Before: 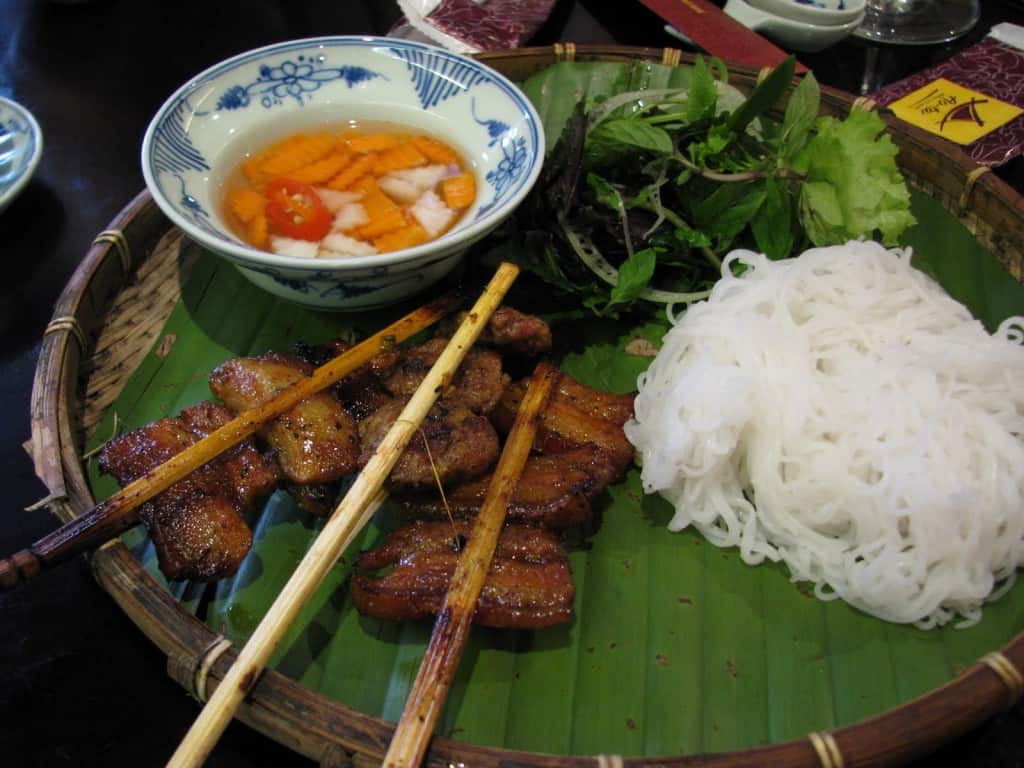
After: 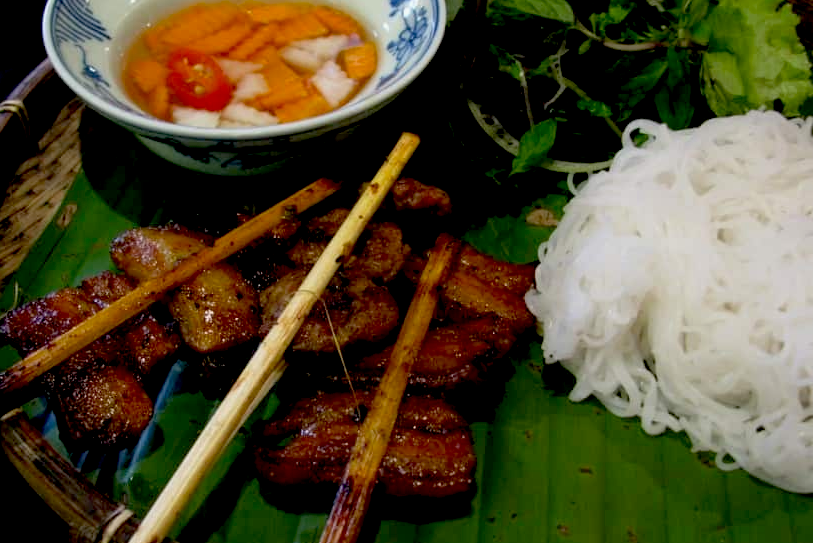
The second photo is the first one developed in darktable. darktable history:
crop: left 9.712%, top 16.928%, right 10.845%, bottom 12.332%
exposure: black level correction 0.029, exposure -0.073 EV, compensate highlight preservation false
